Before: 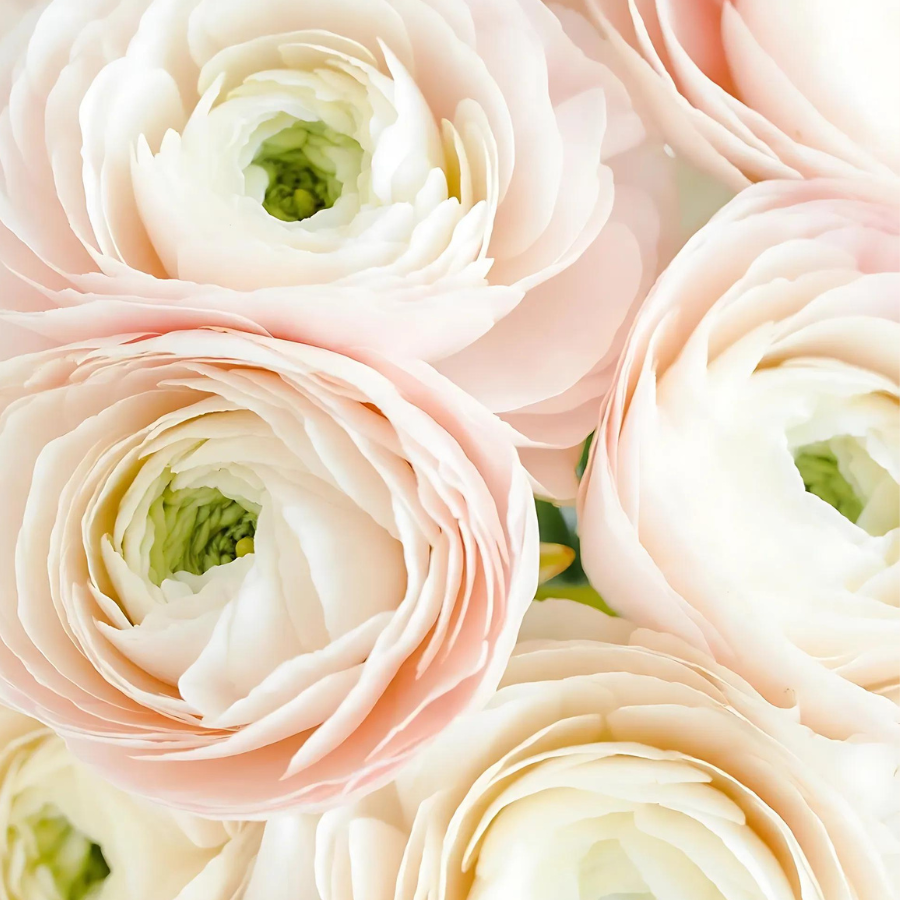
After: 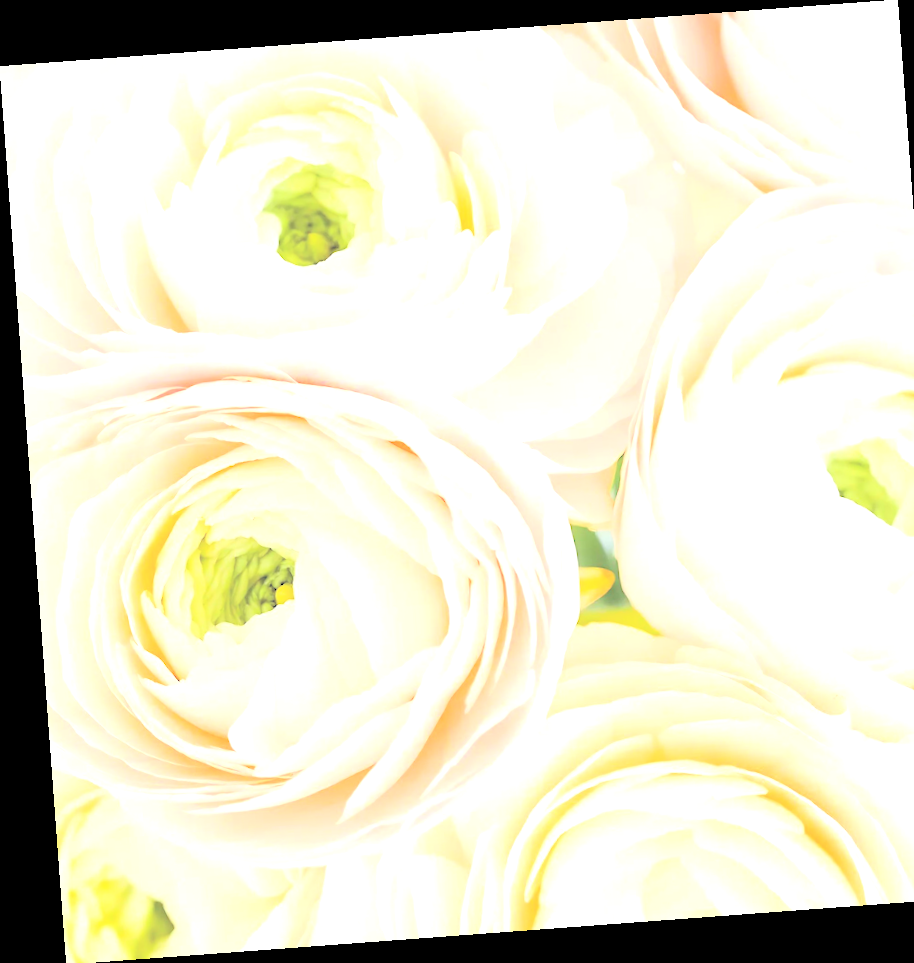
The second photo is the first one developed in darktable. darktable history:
crop and rotate: right 5.167%
contrast brightness saturation: brightness 1
rotate and perspective: rotation -4.25°, automatic cropping off
exposure: black level correction 0.001, exposure 1.05 EV, compensate exposure bias true, compensate highlight preservation false
